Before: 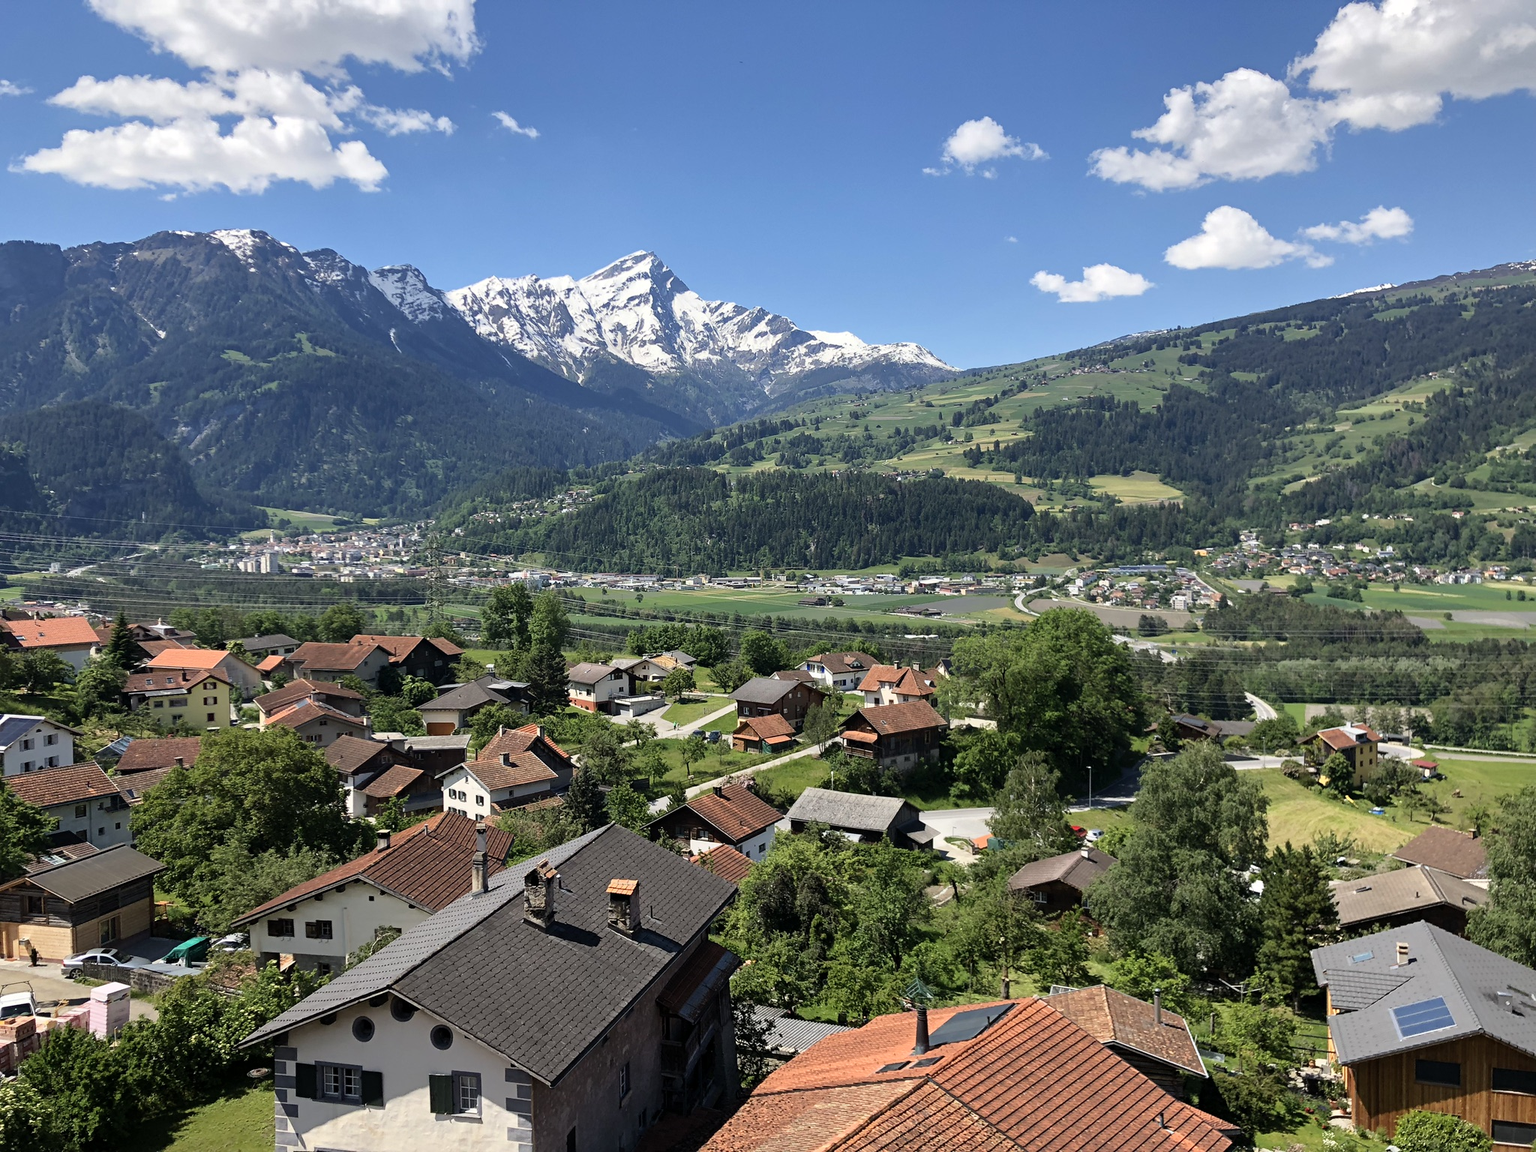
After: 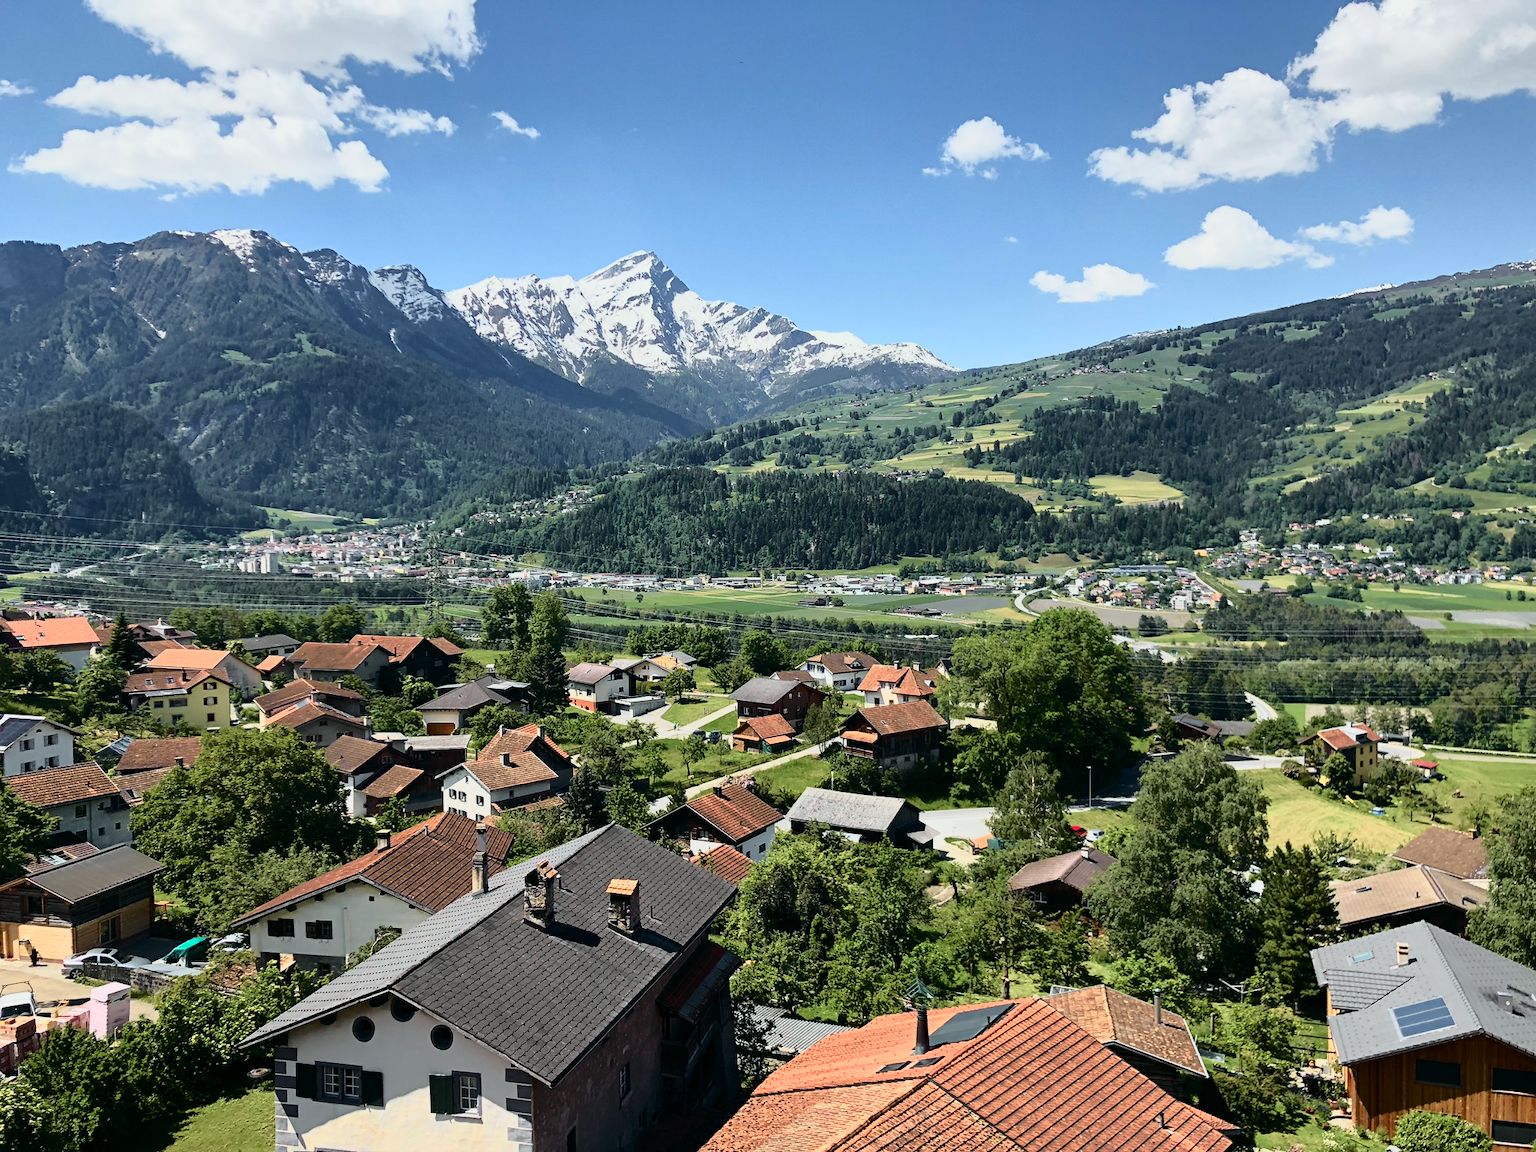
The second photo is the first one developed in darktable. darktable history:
shadows and highlights: shadows 30.86, highlights 0, soften with gaussian
tone curve: curves: ch0 [(0, 0) (0.081, 0.044) (0.192, 0.125) (0.283, 0.238) (0.416, 0.449) (0.495, 0.524) (0.661, 0.756) (0.788, 0.87) (1, 0.951)]; ch1 [(0, 0) (0.161, 0.092) (0.35, 0.33) (0.392, 0.392) (0.427, 0.426) (0.479, 0.472) (0.505, 0.497) (0.521, 0.524) (0.567, 0.56) (0.583, 0.592) (0.625, 0.627) (0.678, 0.733) (1, 1)]; ch2 [(0, 0) (0.346, 0.362) (0.404, 0.427) (0.502, 0.499) (0.531, 0.523) (0.544, 0.561) (0.58, 0.59) (0.629, 0.642) (0.717, 0.678) (1, 1)], color space Lab, independent channels, preserve colors none
